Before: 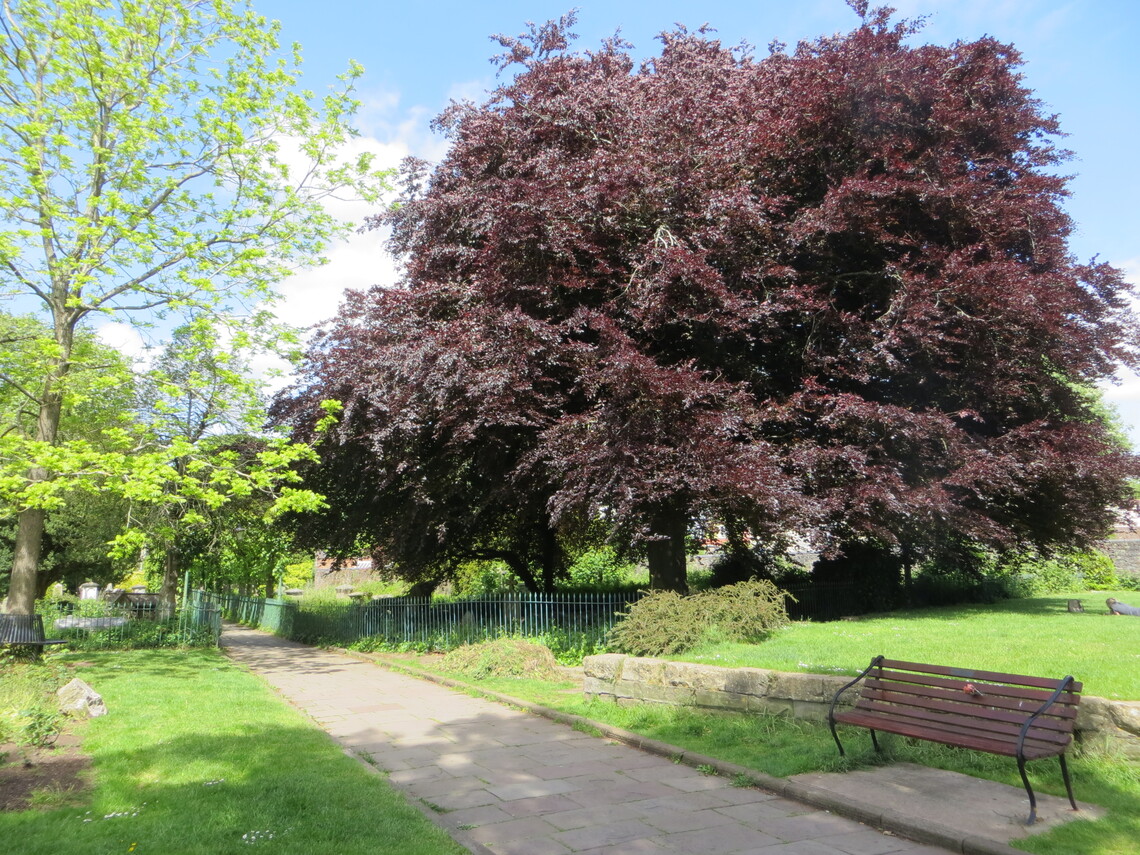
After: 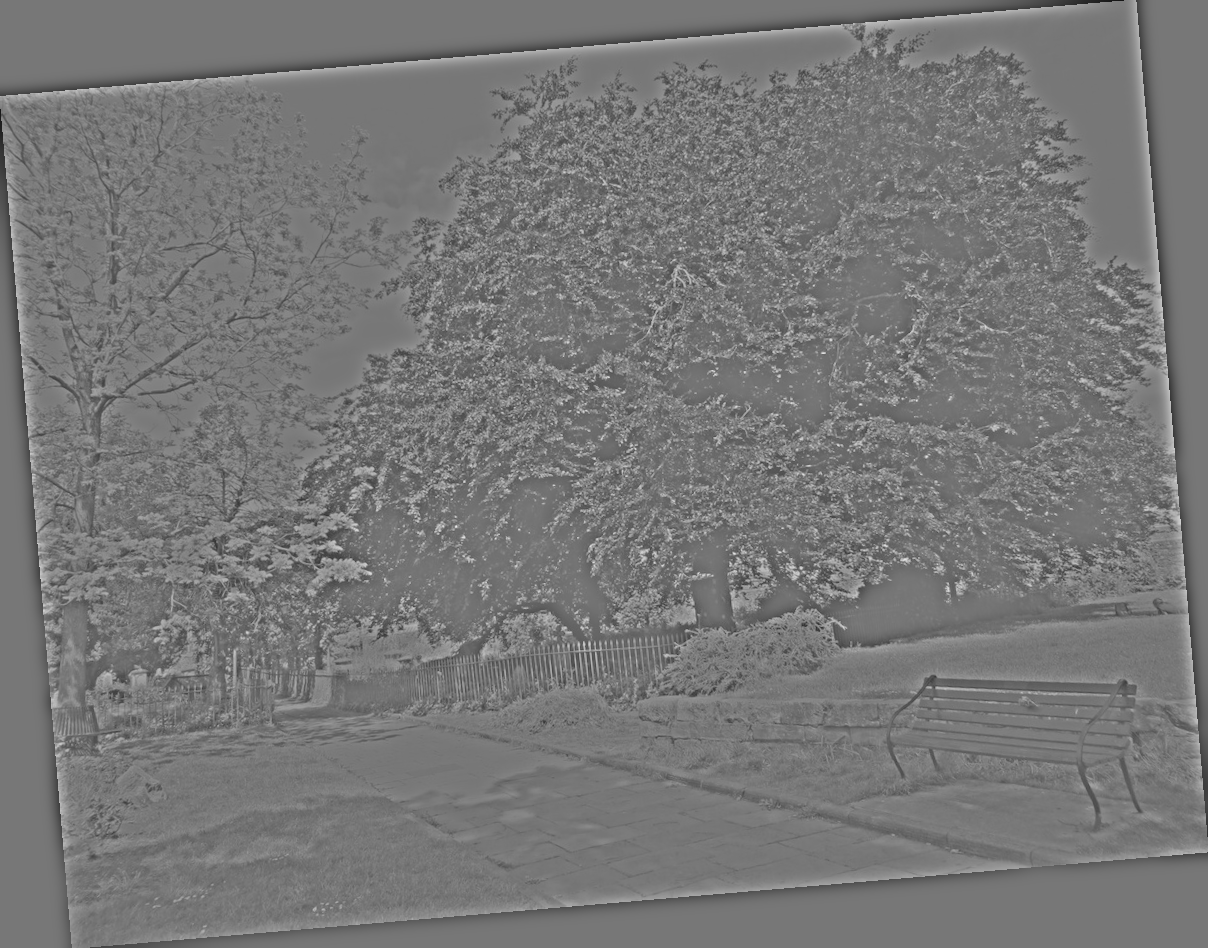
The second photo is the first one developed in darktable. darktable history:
highpass: sharpness 25.84%, contrast boost 14.94%
rotate and perspective: rotation -4.86°, automatic cropping off
white balance: red 0.982, blue 1.018
